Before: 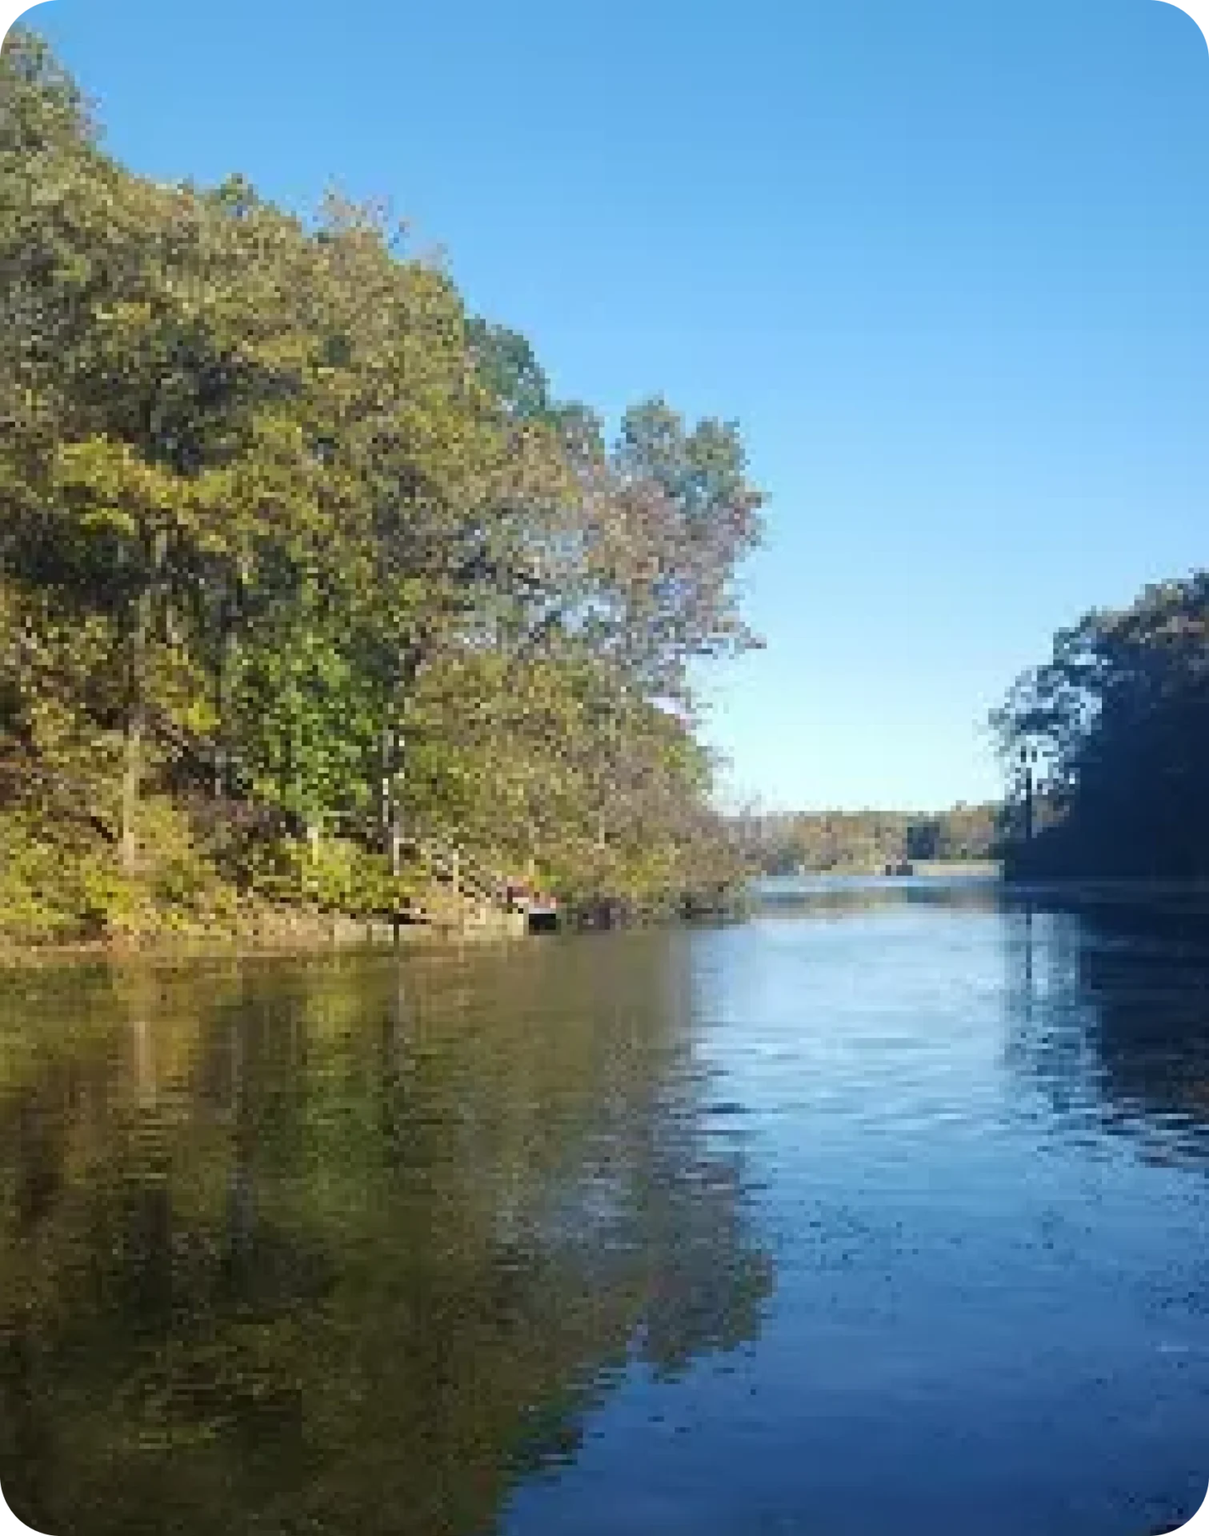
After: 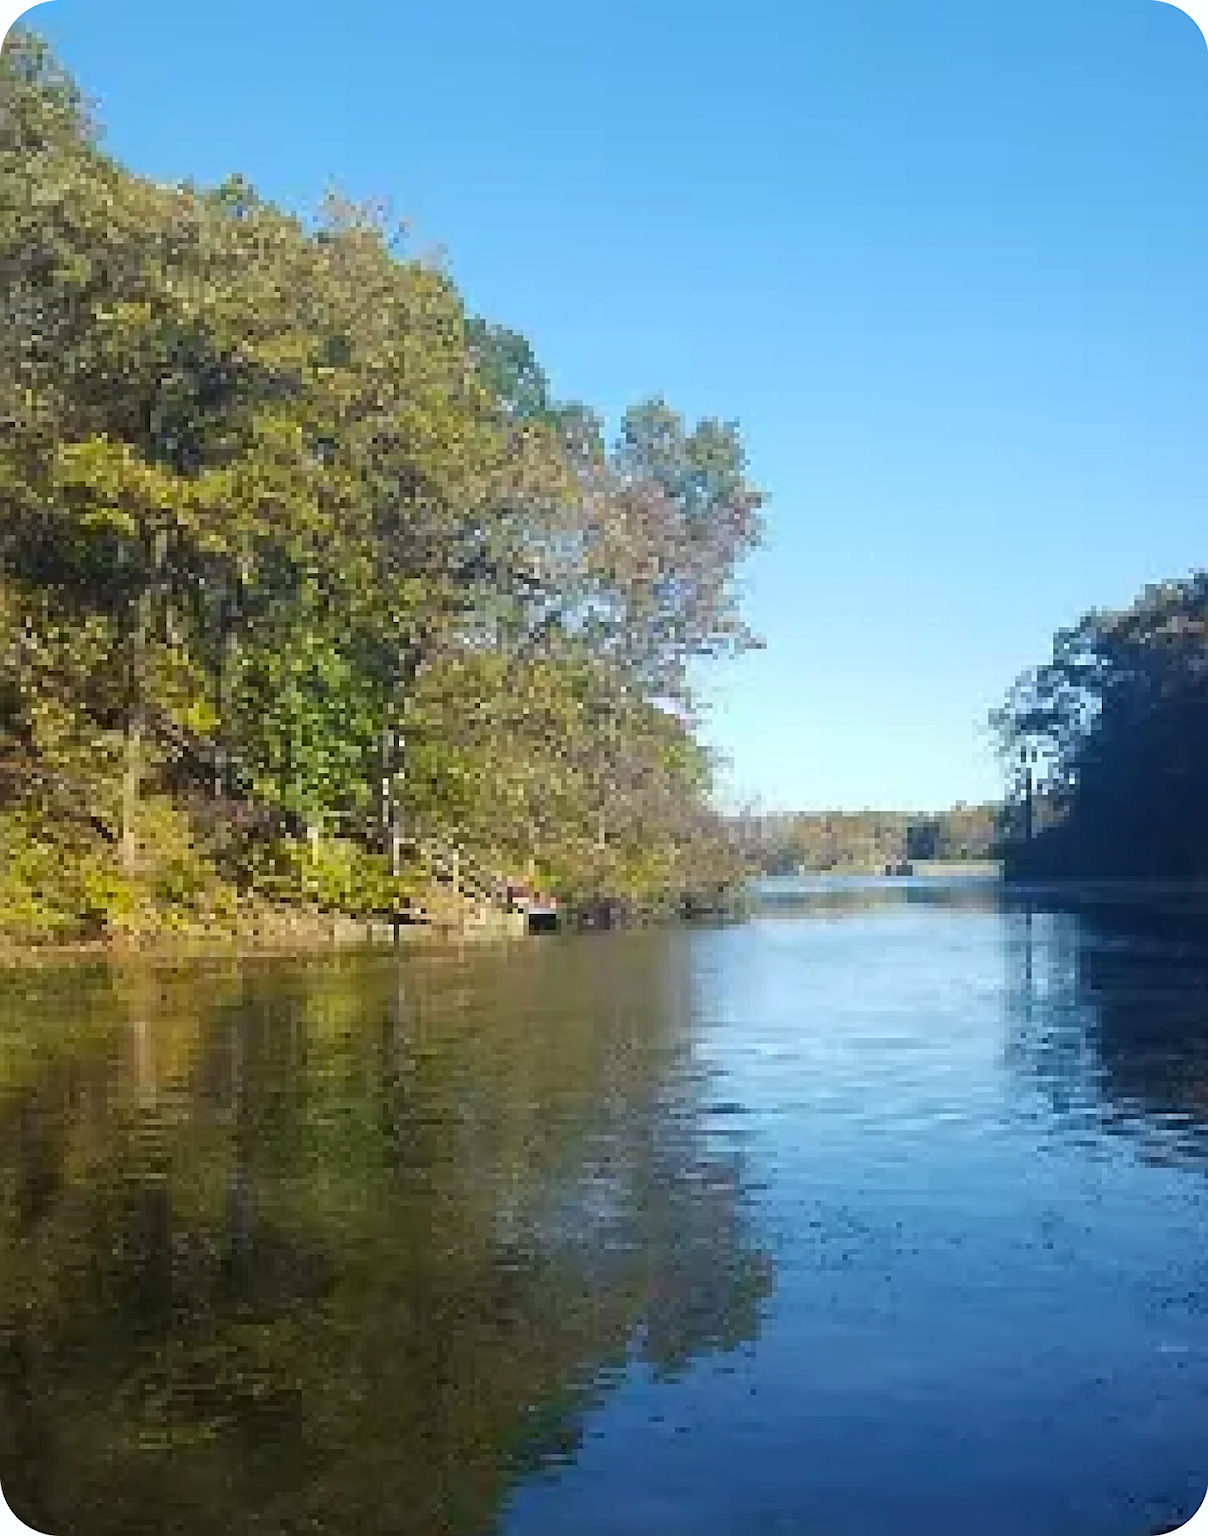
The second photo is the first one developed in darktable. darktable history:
color balance: output saturation 110%
haze removal: strength -0.09, distance 0.358, compatibility mode true, adaptive false
sharpen: on, module defaults
